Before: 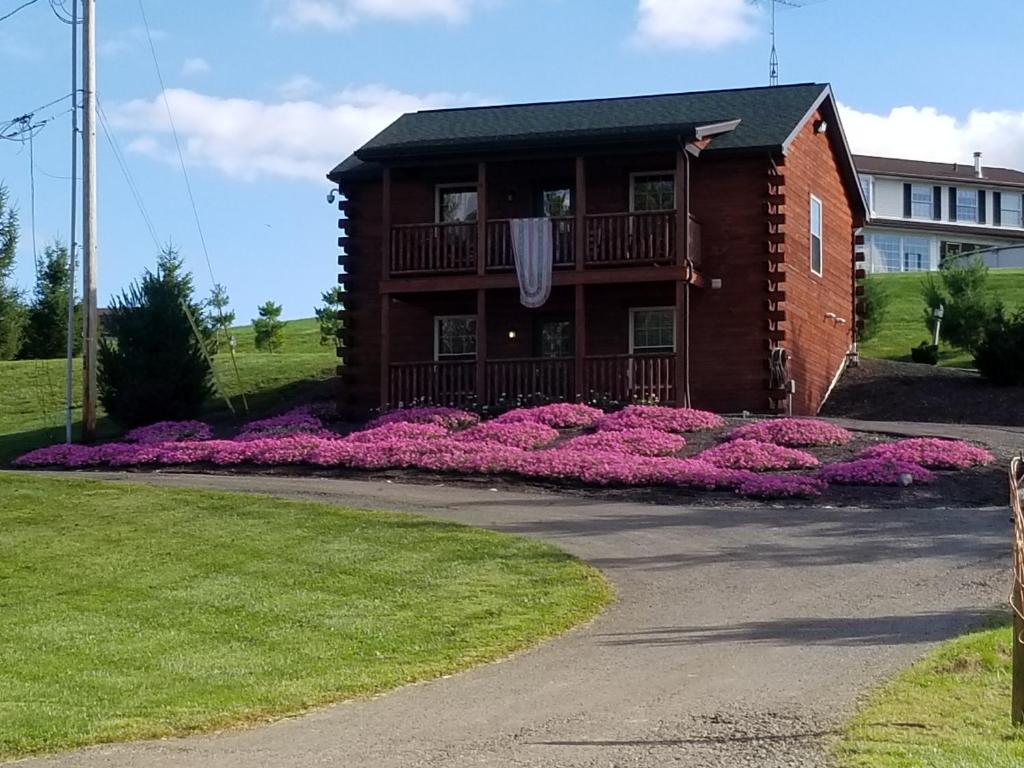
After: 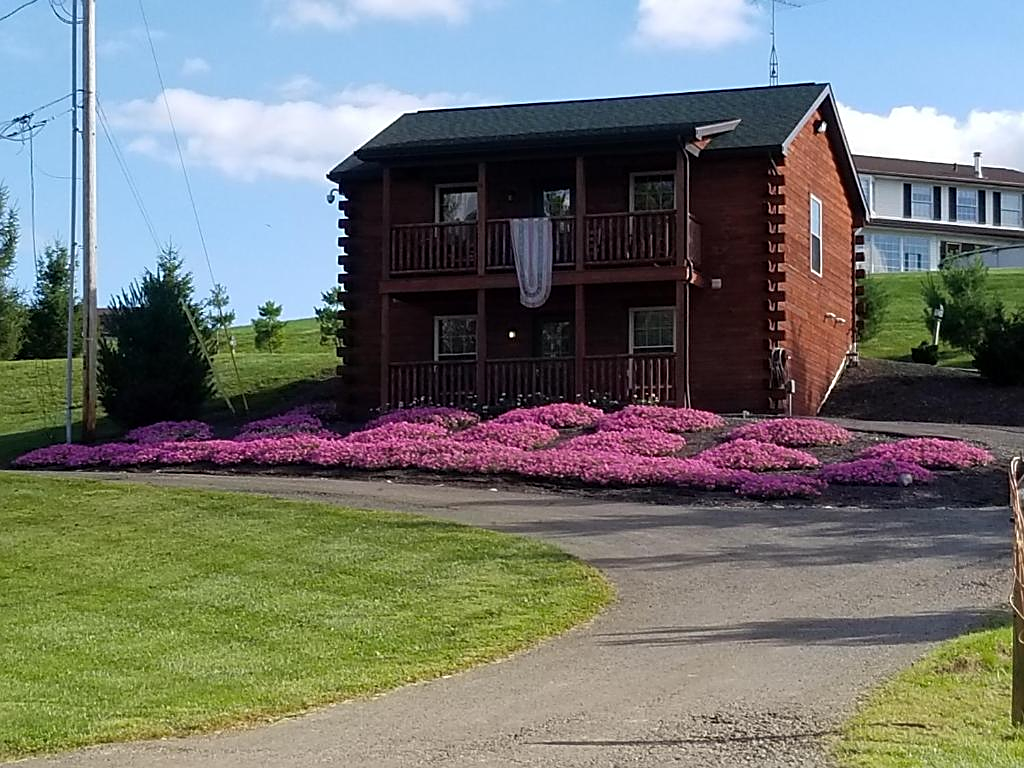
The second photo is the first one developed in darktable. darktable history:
color correction: highlights b* -0.023
sharpen: on, module defaults
